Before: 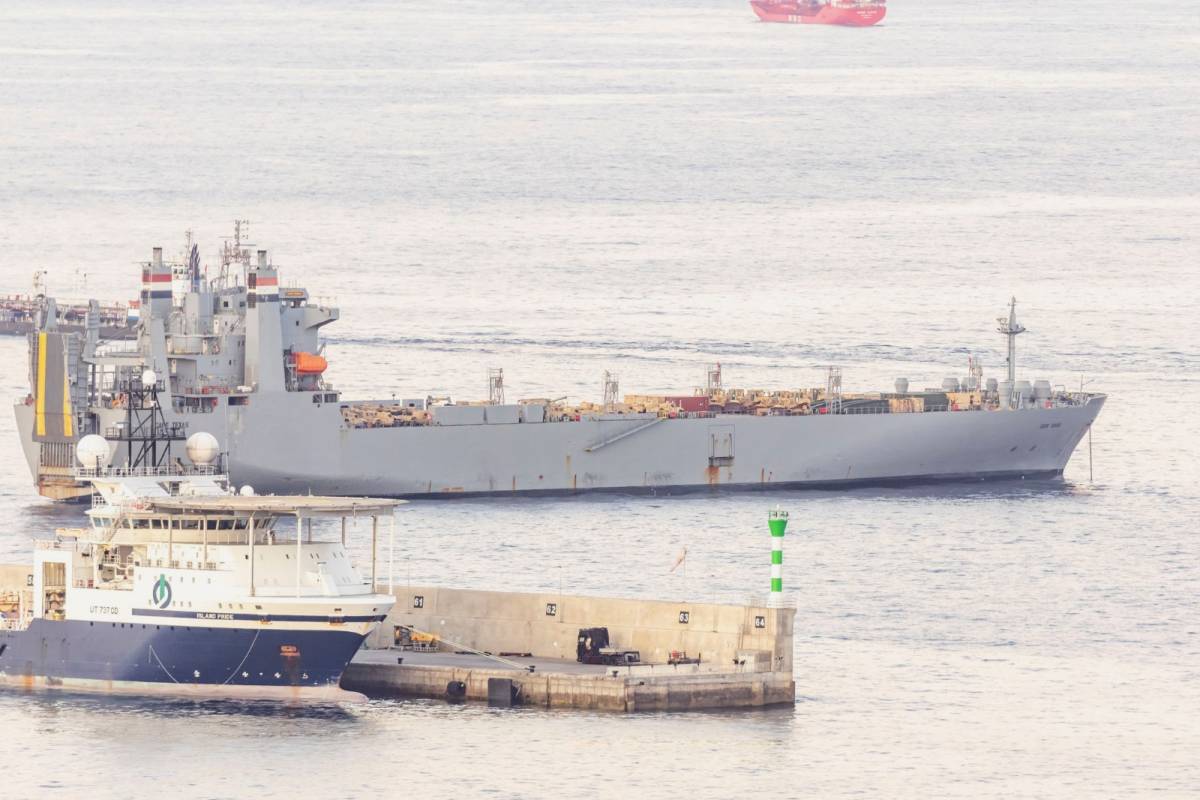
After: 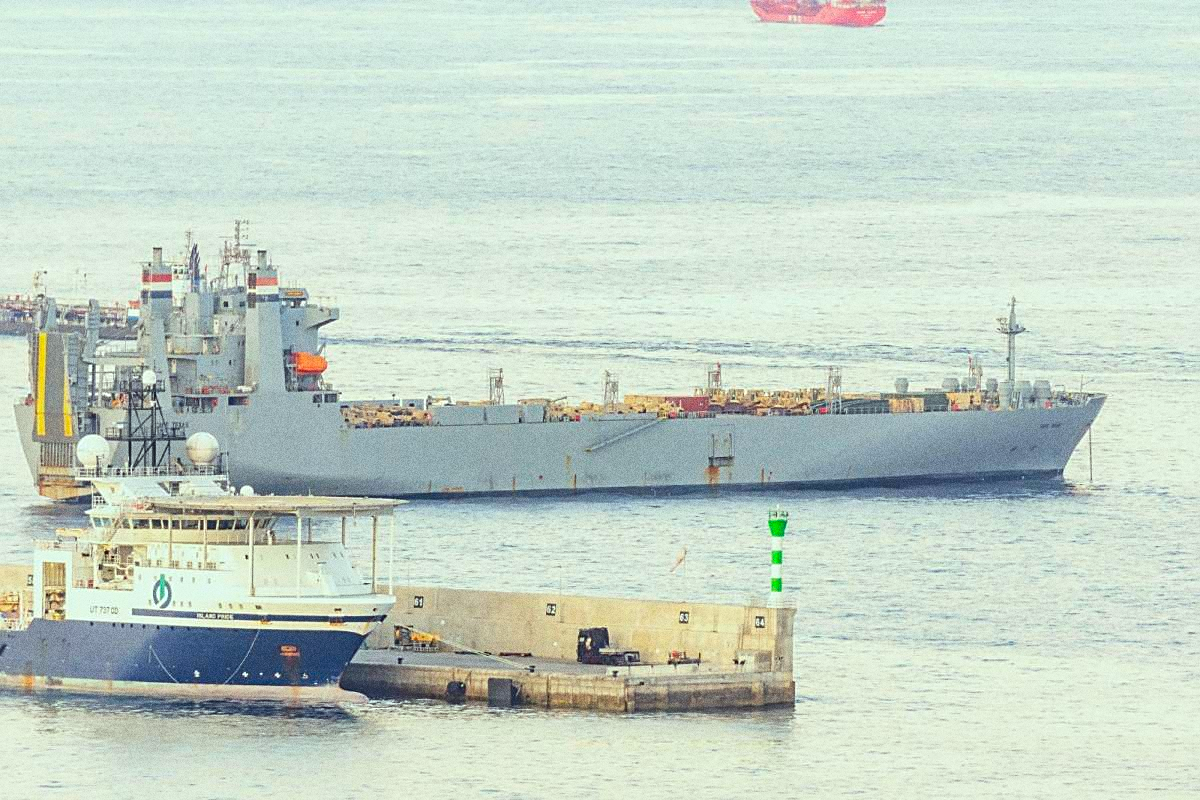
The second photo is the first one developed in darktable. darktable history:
color correction: highlights a* -7.33, highlights b* 1.26, shadows a* -3.55, saturation 1.4
sharpen: on, module defaults
grain: coarseness 0.09 ISO, strength 40%
